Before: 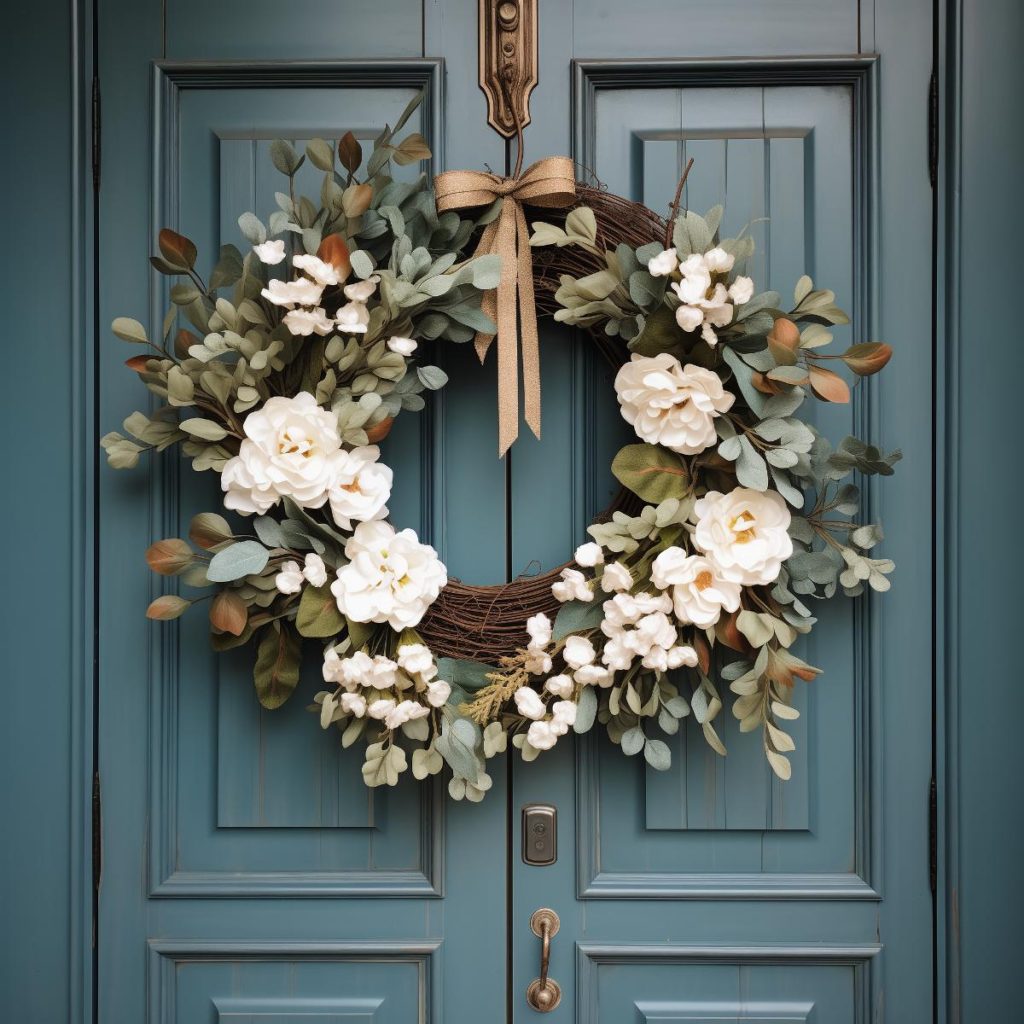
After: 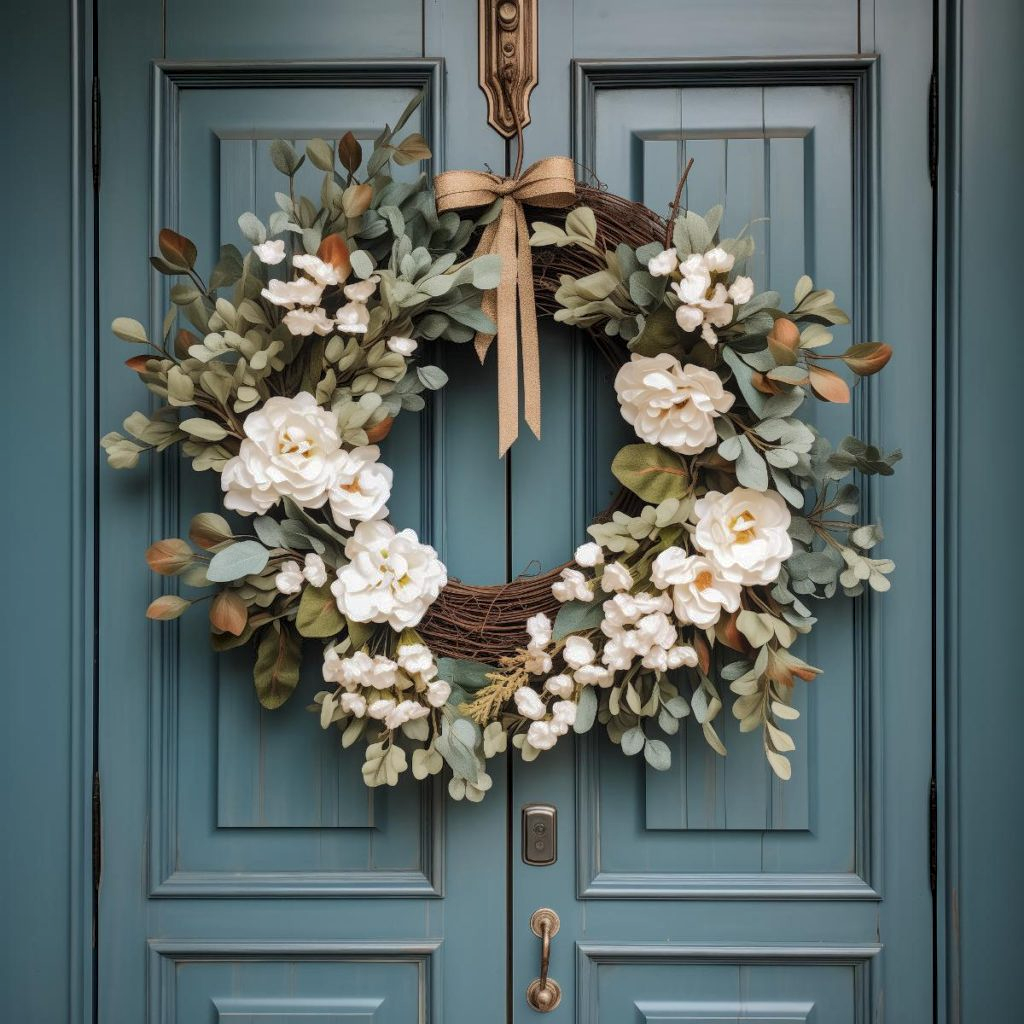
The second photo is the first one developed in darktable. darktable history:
local contrast: on, module defaults
shadows and highlights: shadows 40.22, highlights -60.11
